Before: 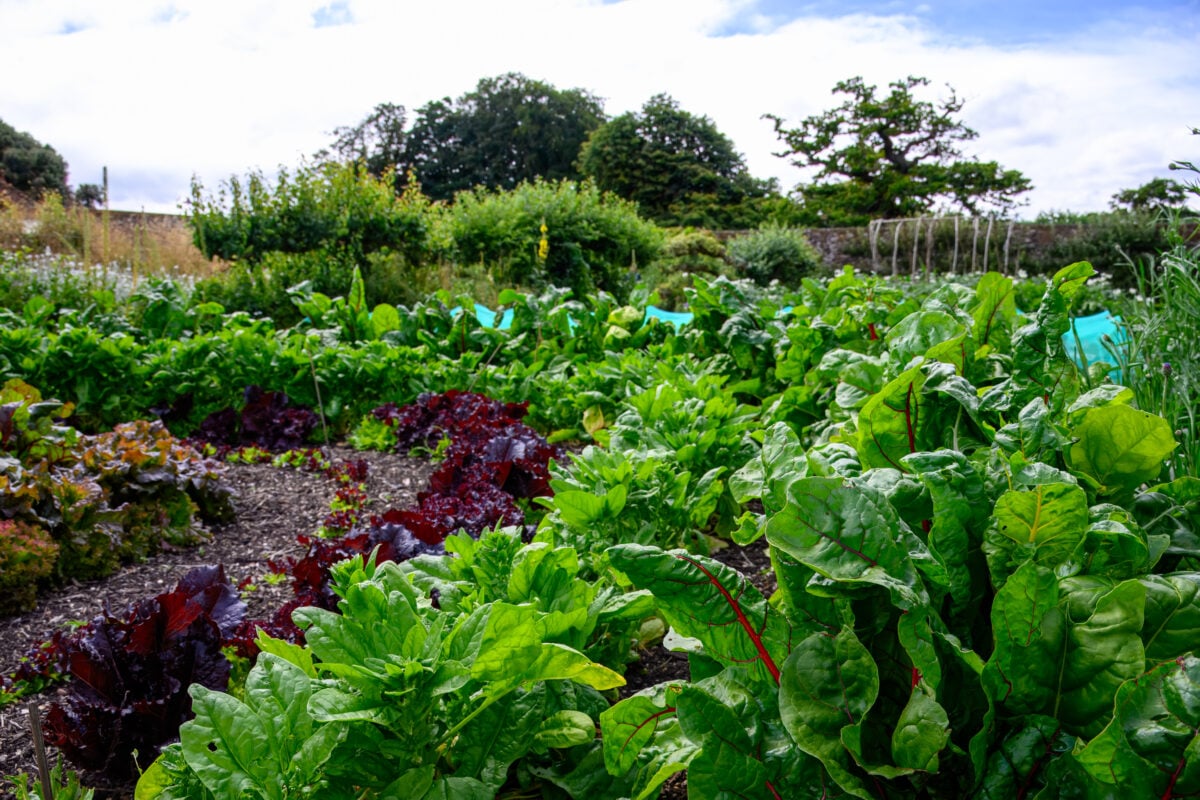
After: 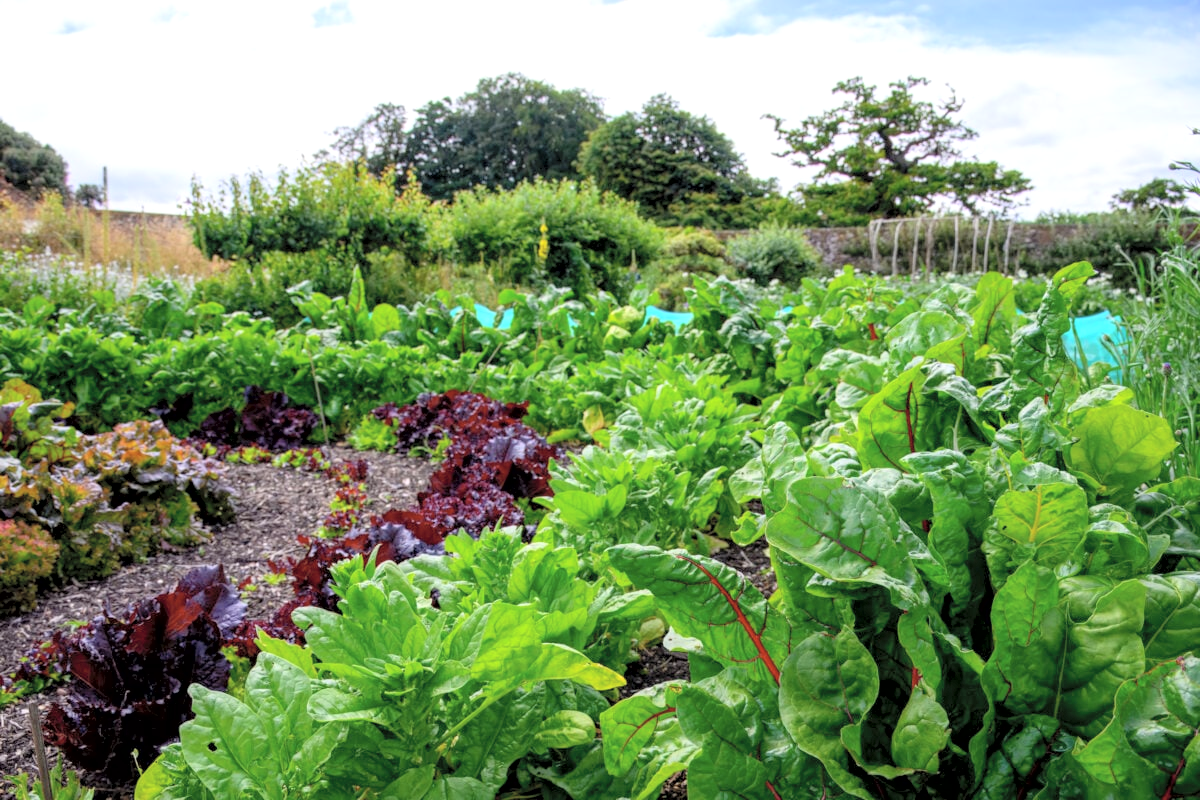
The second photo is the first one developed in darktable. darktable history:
contrast brightness saturation: brightness 0.287
exposure: black level correction 0.003, exposure 0.149 EV, compensate highlight preservation false
